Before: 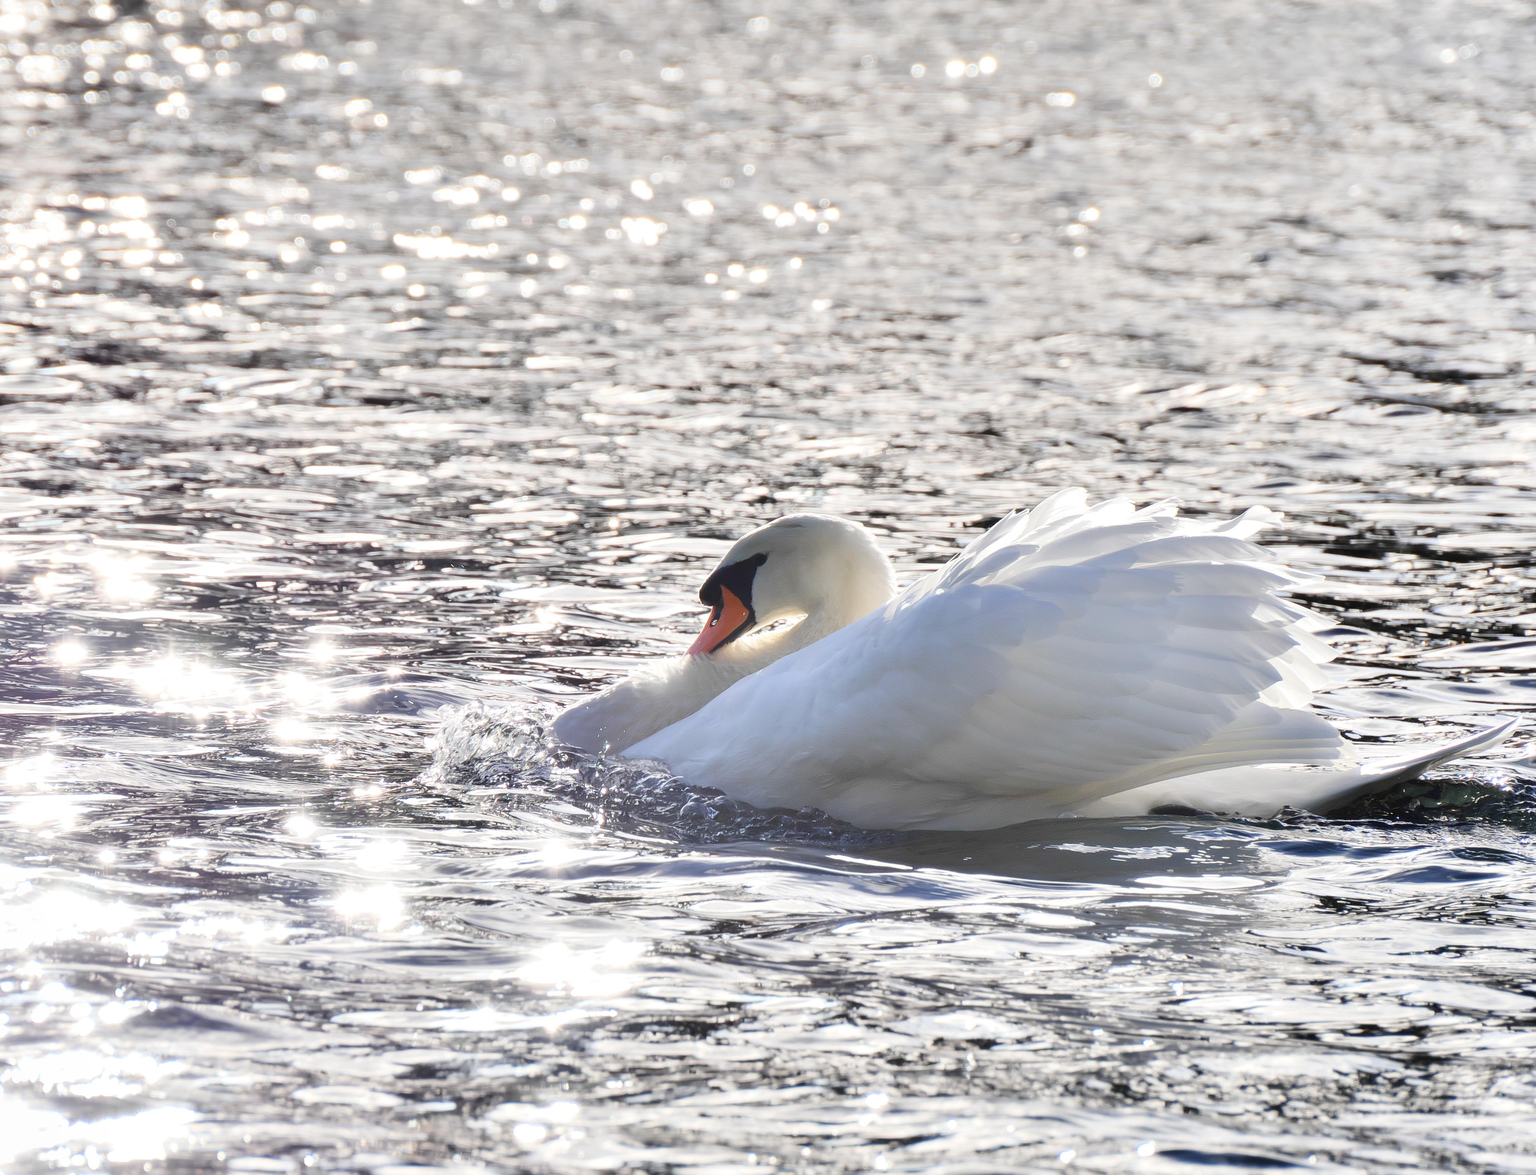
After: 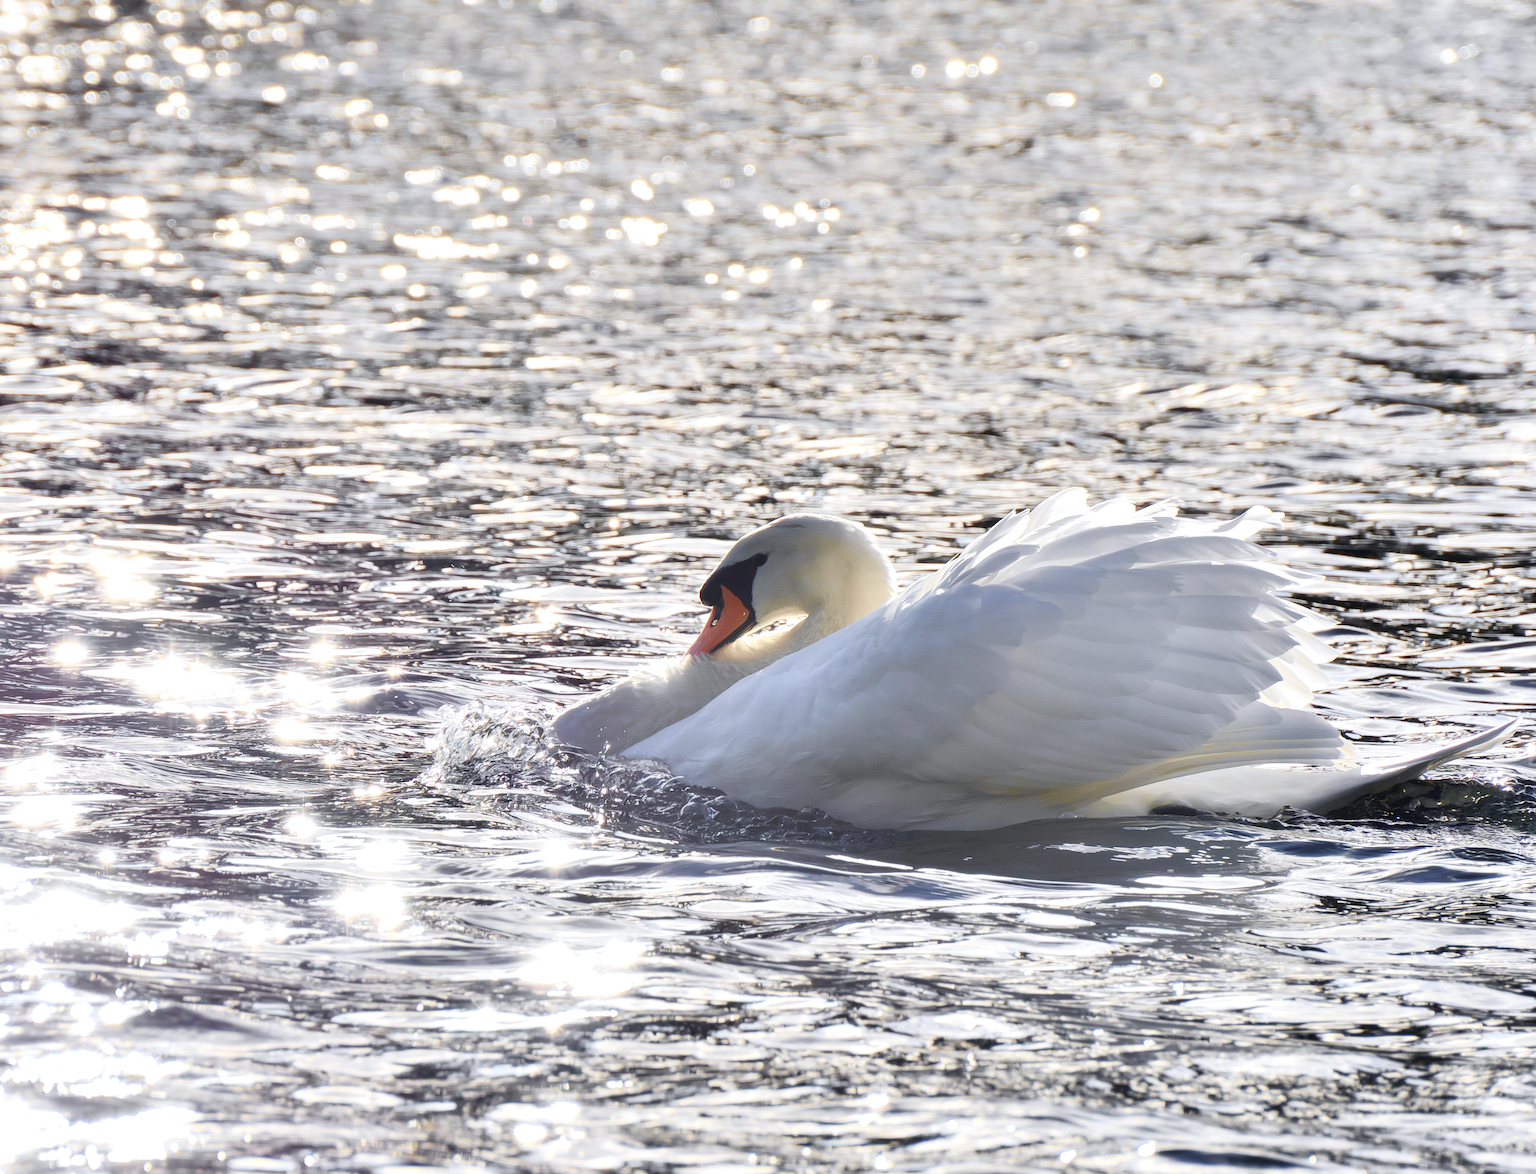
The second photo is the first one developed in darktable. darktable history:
tone curve: curves: ch0 [(0, 0) (0.15, 0.17) (0.452, 0.437) (0.611, 0.588) (0.751, 0.749) (1, 1)]; ch1 [(0, 0) (0.325, 0.327) (0.412, 0.45) (0.453, 0.484) (0.5, 0.501) (0.541, 0.55) (0.617, 0.612) (0.695, 0.697) (1, 1)]; ch2 [(0, 0) (0.386, 0.397) (0.452, 0.459) (0.505, 0.498) (0.524, 0.547) (0.574, 0.566) (0.633, 0.641) (1, 1)], color space Lab, independent channels, preserve colors none
local contrast: highlights 100%, shadows 100%, detail 120%, midtone range 0.2
